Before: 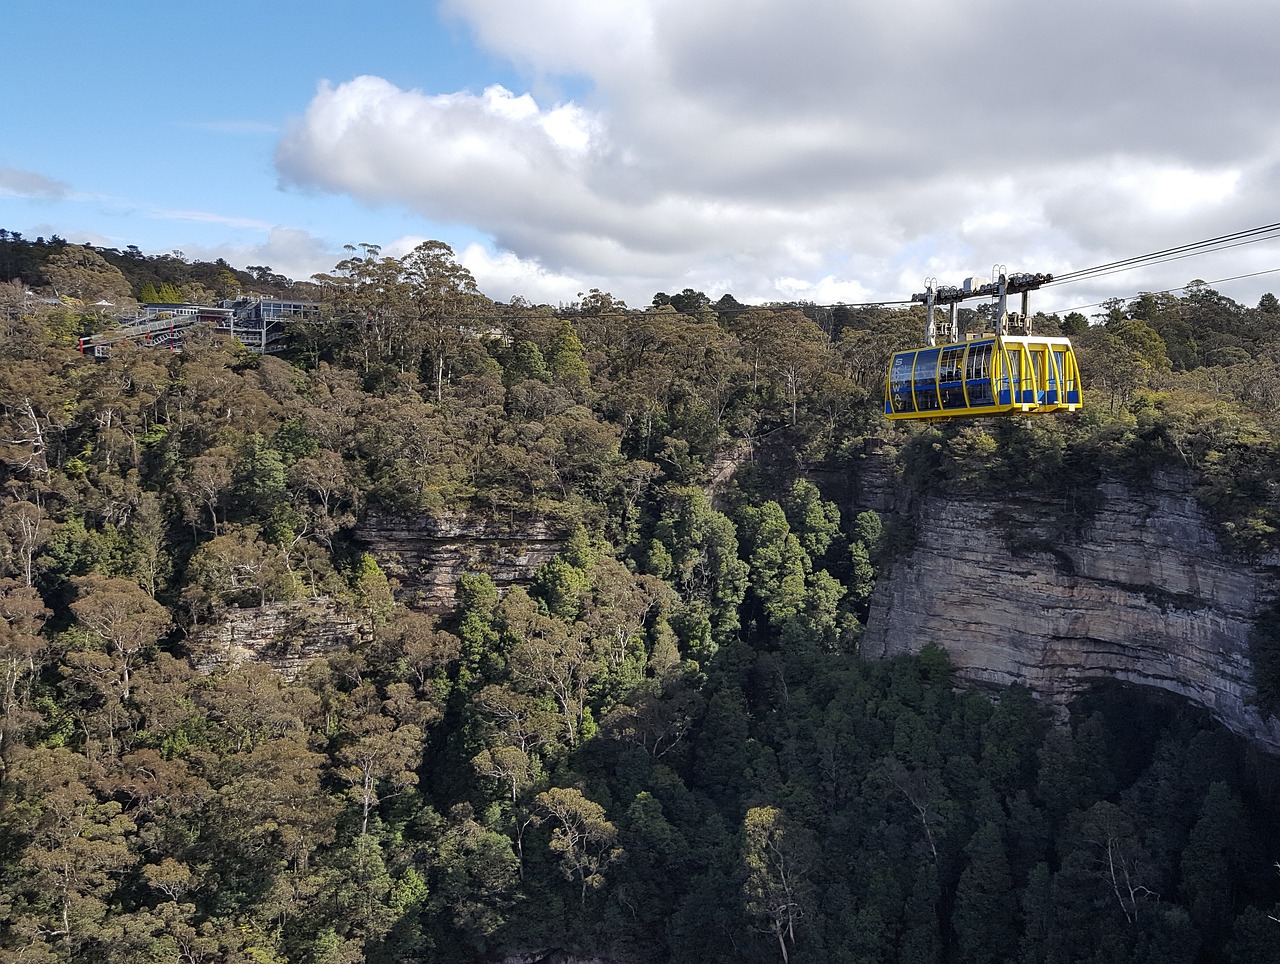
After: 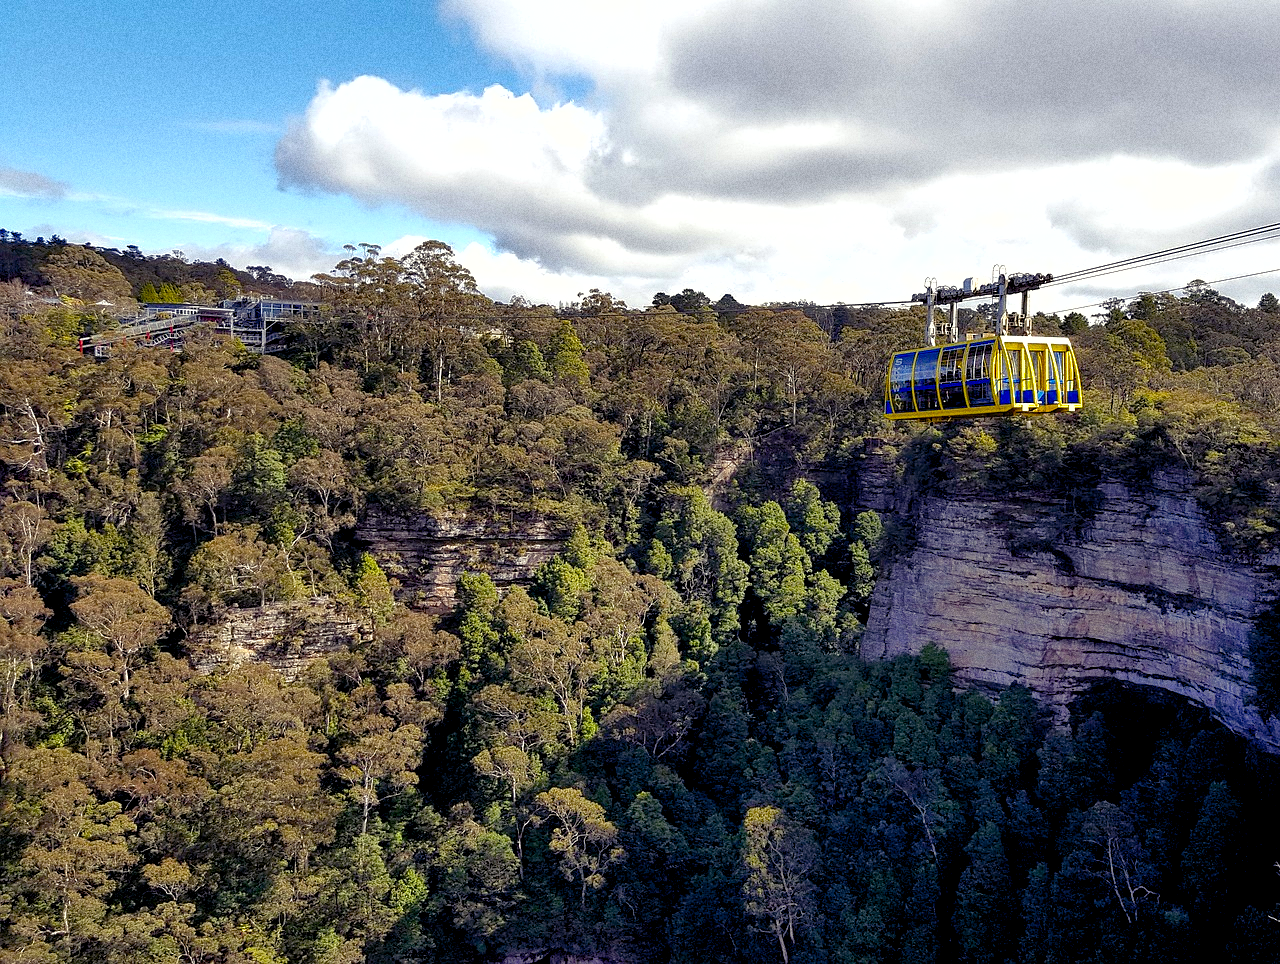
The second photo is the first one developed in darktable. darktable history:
color balance rgb: shadows lift › luminance -21.66%, shadows lift › chroma 6.57%, shadows lift › hue 270°, power › chroma 0.68%, power › hue 60°, highlights gain › luminance 6.08%, highlights gain › chroma 1.33%, highlights gain › hue 90°, global offset › luminance -0.87%, perceptual saturation grading › global saturation 26.86%, perceptual saturation grading › highlights -28.39%, perceptual saturation grading › mid-tones 15.22%, perceptual saturation grading › shadows 33.98%, perceptual brilliance grading › highlights 10%, perceptual brilliance grading › mid-tones 5%
contrast brightness saturation: contrast 0.08, saturation 0.02
shadows and highlights: on, module defaults
grain: coarseness 11.82 ISO, strength 36.67%, mid-tones bias 74.17%
